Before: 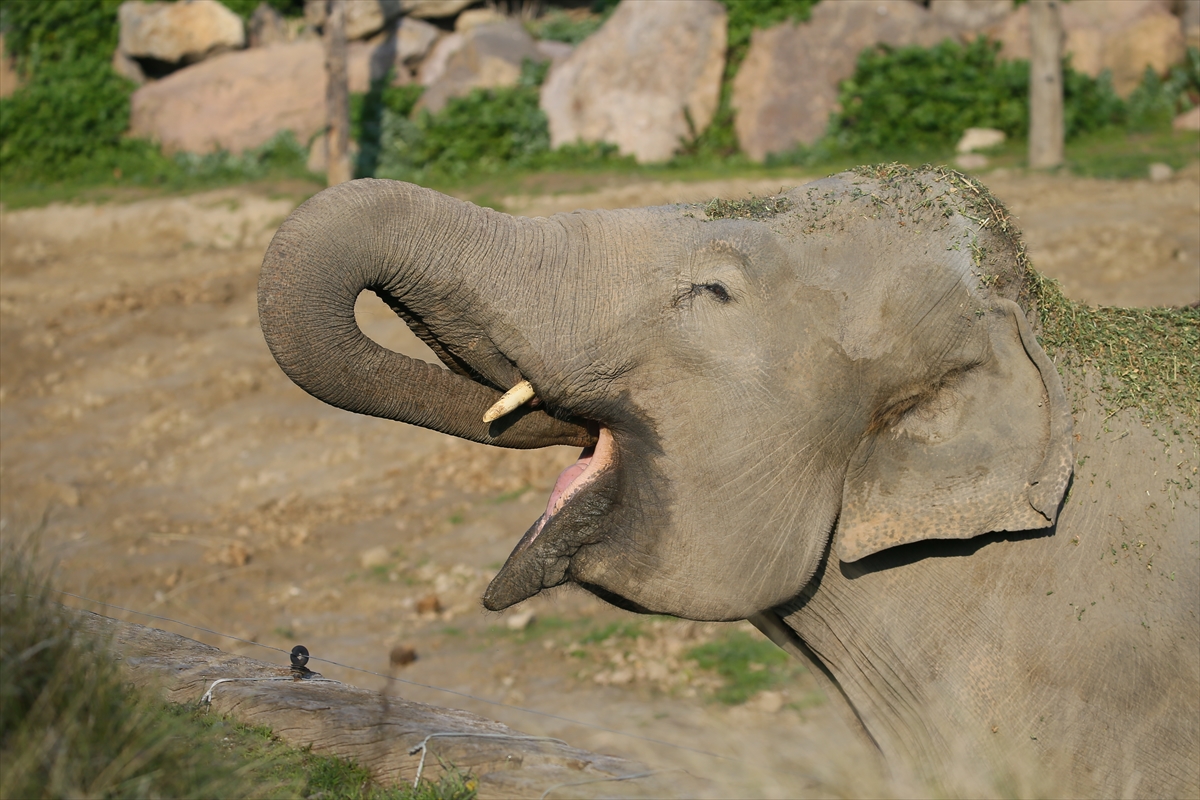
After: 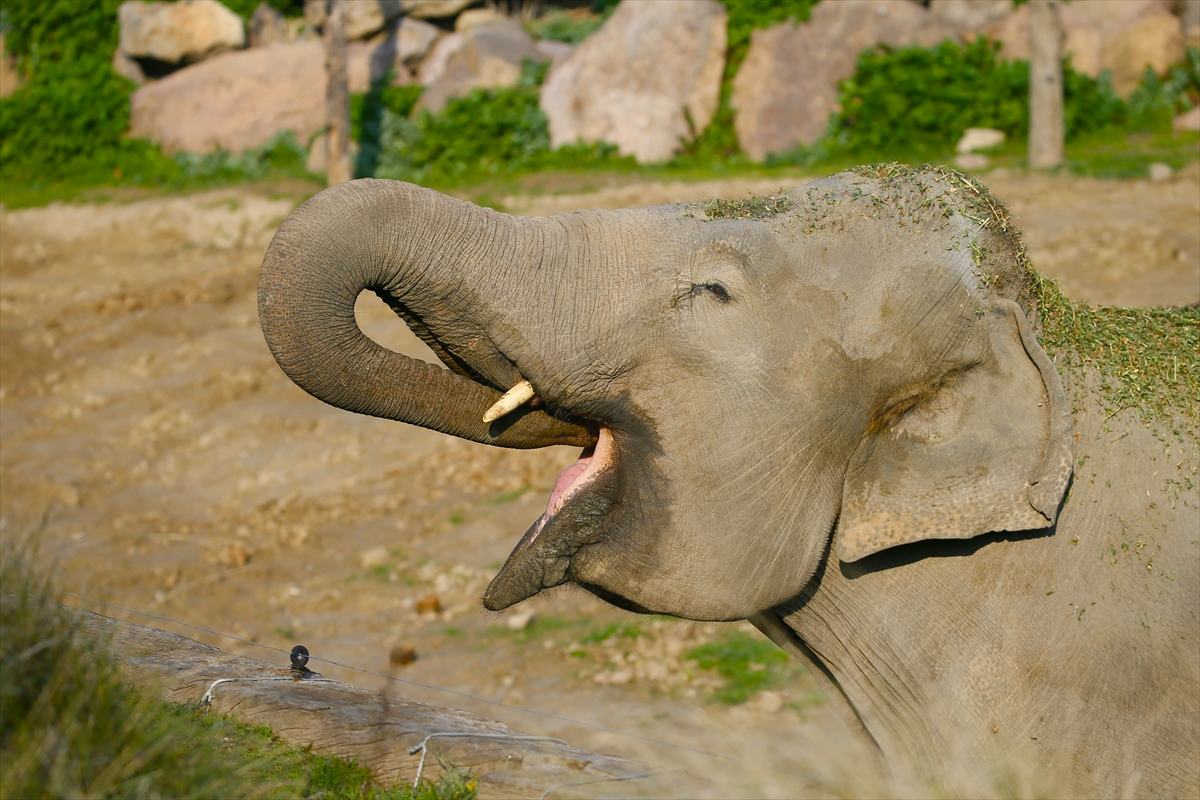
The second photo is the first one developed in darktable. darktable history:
color balance rgb: perceptual saturation grading › global saturation 27.125%, perceptual saturation grading › highlights -27.678%, perceptual saturation grading › mid-tones 15.554%, perceptual saturation grading › shadows 33.535%, perceptual brilliance grading › global brilliance 3.164%
